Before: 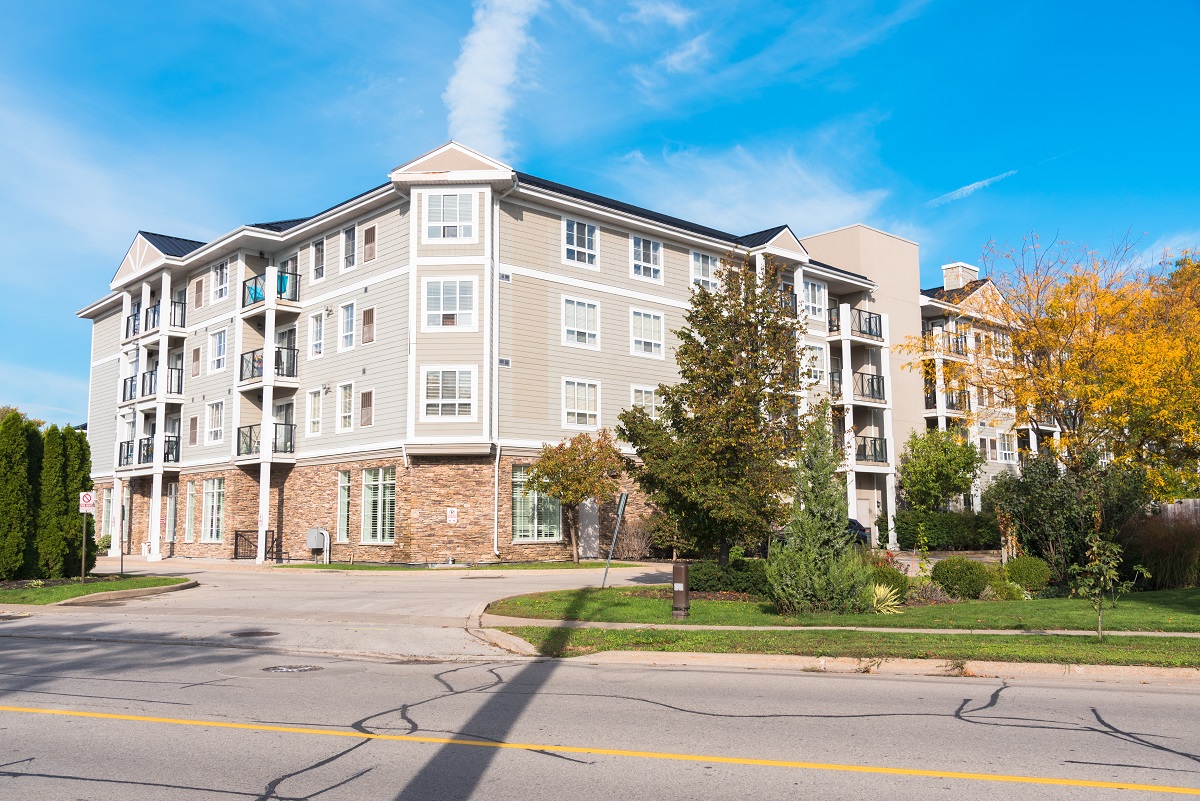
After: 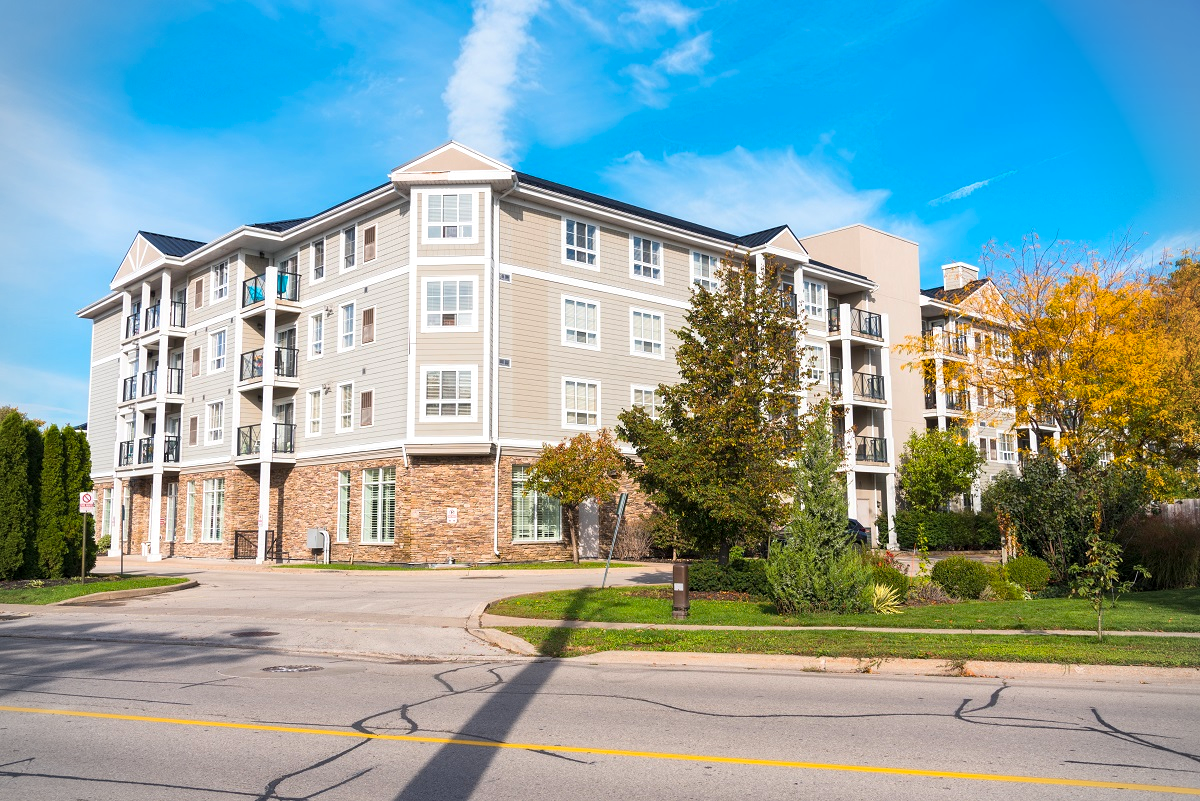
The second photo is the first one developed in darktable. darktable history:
vignetting: fall-off start 87.87%, fall-off radius 23.59%, brightness -0.184, saturation -0.302, unbound false
local contrast: highlights 107%, shadows 99%, detail 119%, midtone range 0.2
exposure: compensate highlight preservation false
color balance rgb: perceptual saturation grading › global saturation 19.795%, global vibrance 9.745%
